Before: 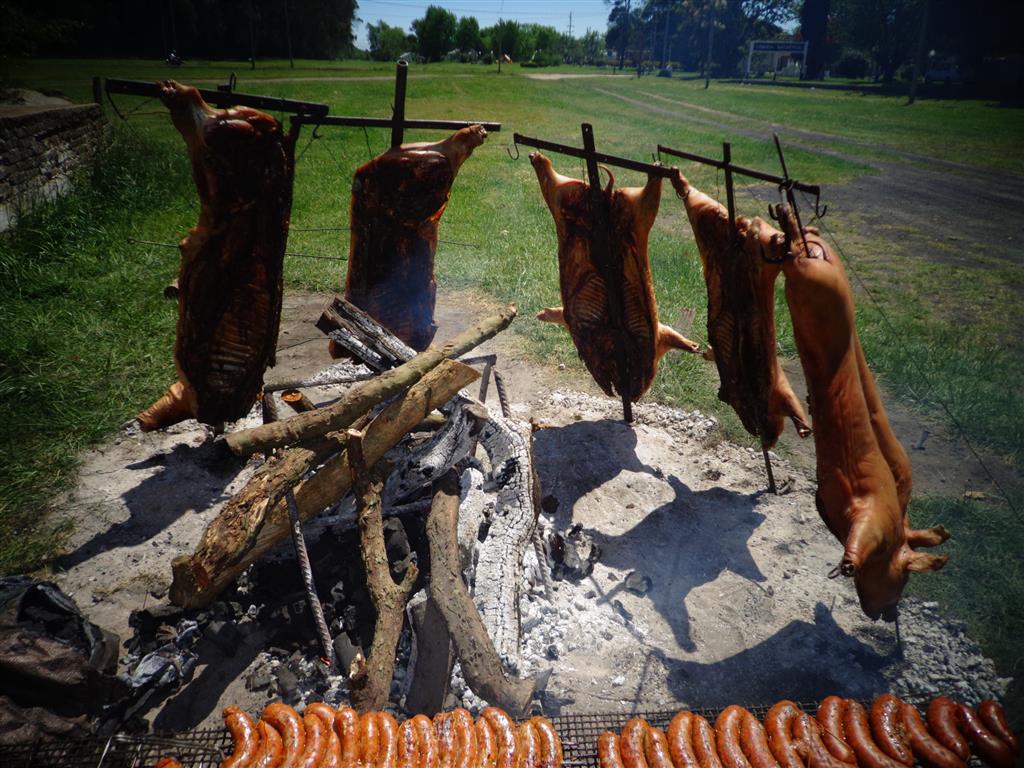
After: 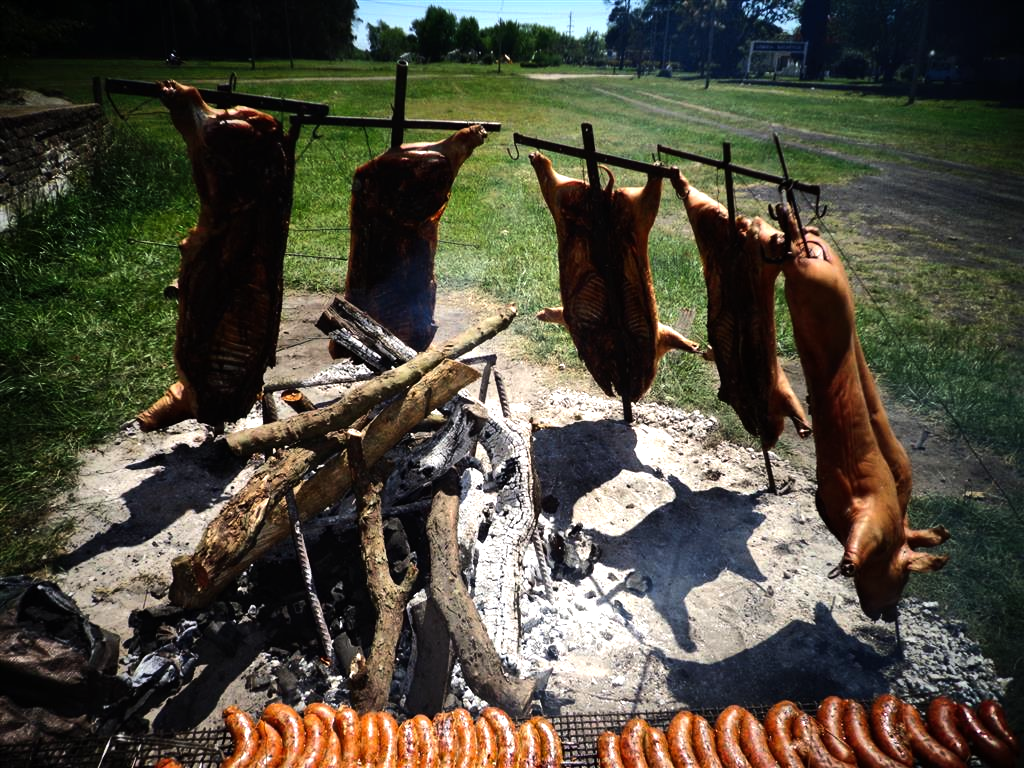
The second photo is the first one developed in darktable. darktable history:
shadows and highlights: white point adjustment -3.64, highlights -63.34, highlights color adjustment 42%, soften with gaussian
tone equalizer: -8 EV -1.08 EV, -7 EV -1.01 EV, -6 EV -0.867 EV, -5 EV -0.578 EV, -3 EV 0.578 EV, -2 EV 0.867 EV, -1 EV 1.01 EV, +0 EV 1.08 EV, edges refinement/feathering 500, mask exposure compensation -1.57 EV, preserve details no
